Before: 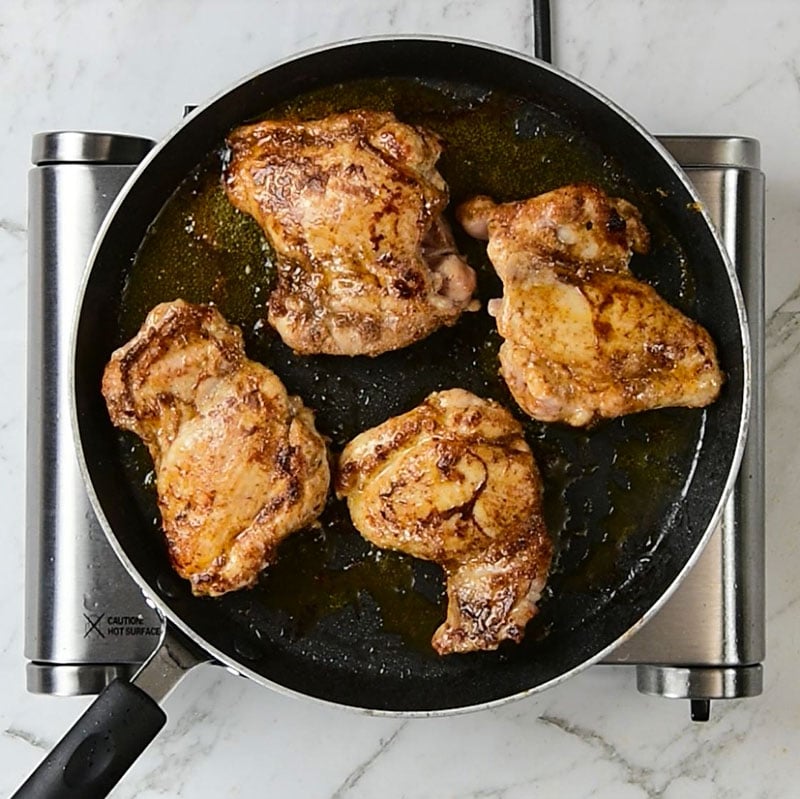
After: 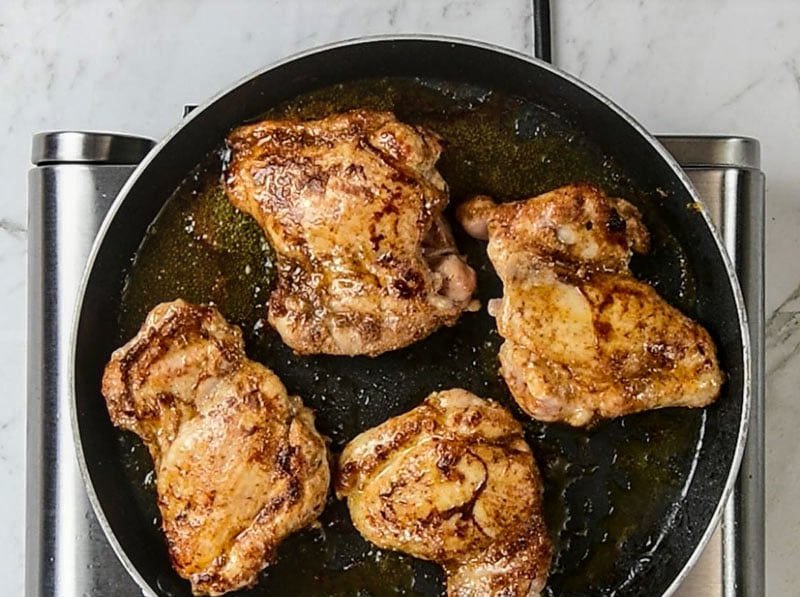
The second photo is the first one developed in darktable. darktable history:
local contrast: on, module defaults
crop: bottom 24.967%
